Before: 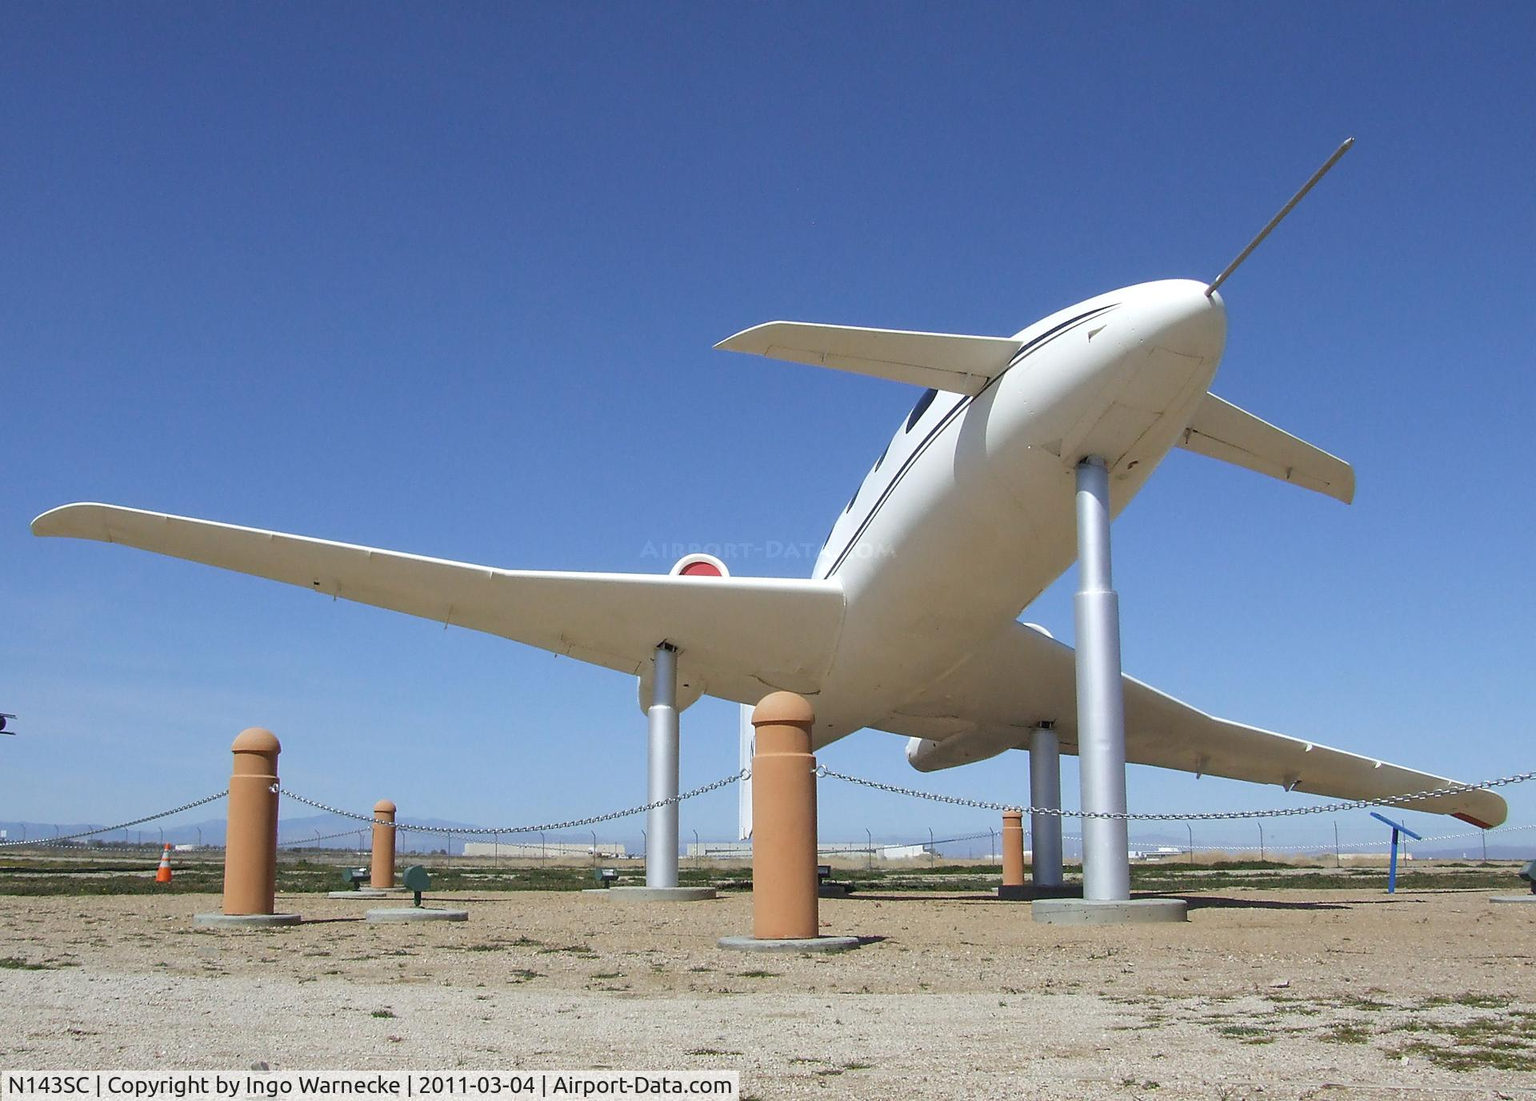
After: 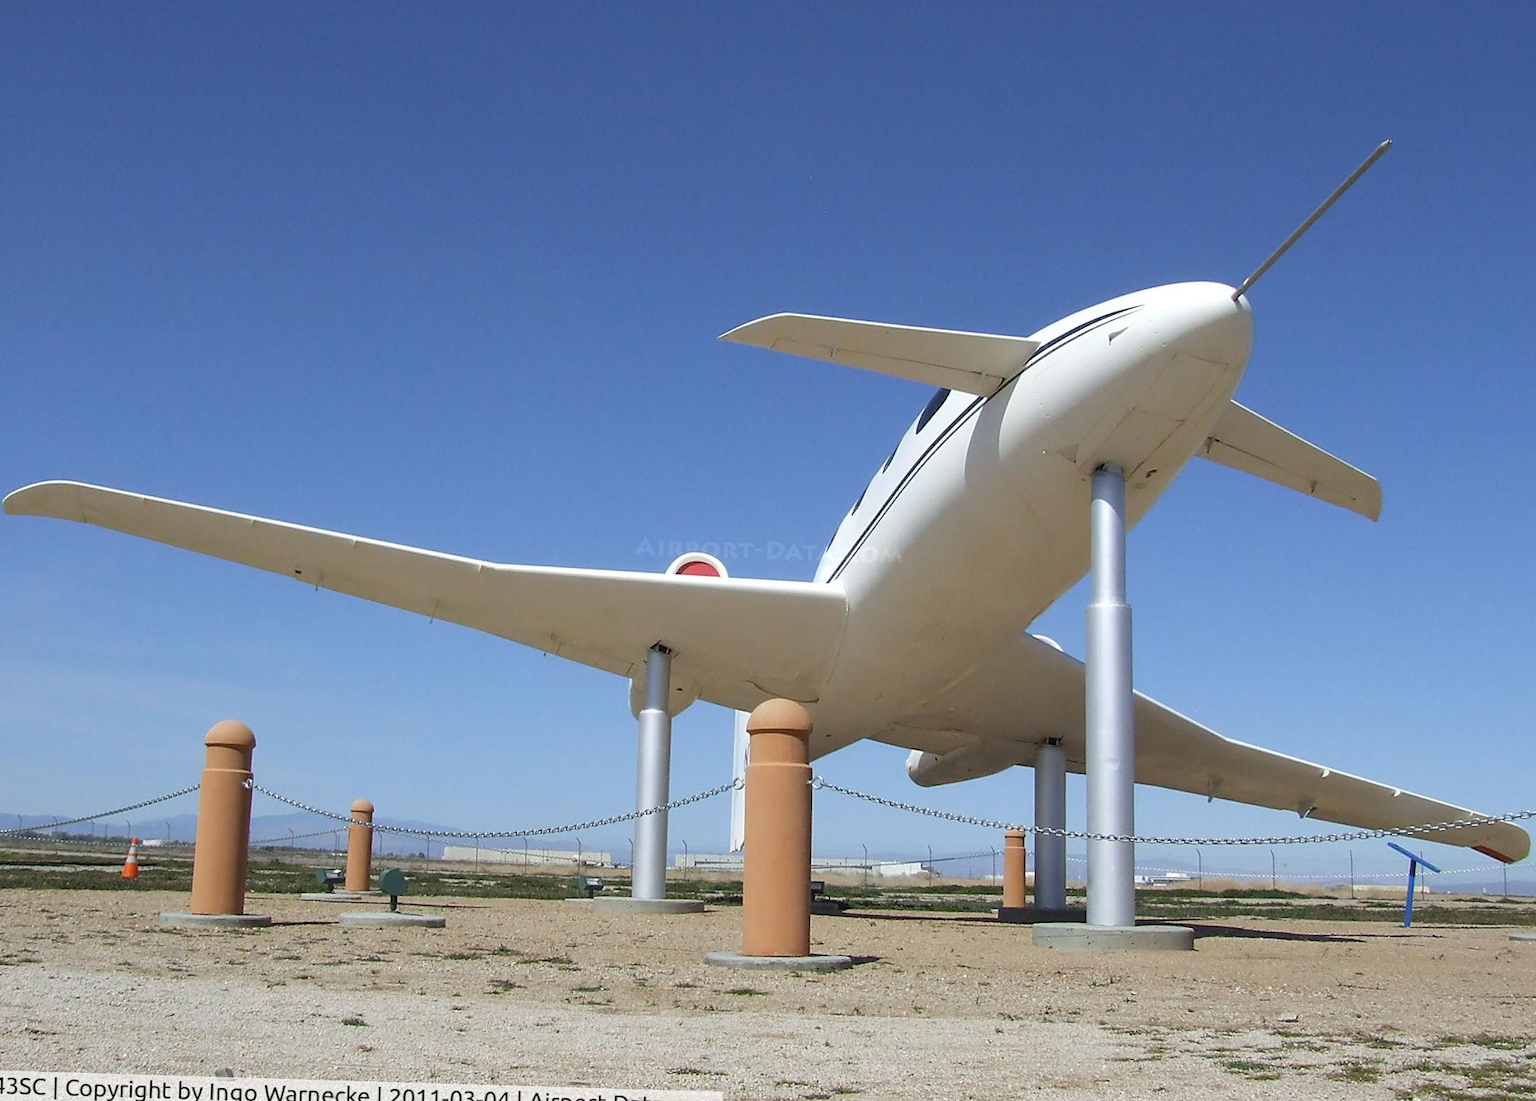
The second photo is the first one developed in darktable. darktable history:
crop and rotate: angle -1.69°
exposure: compensate highlight preservation false
